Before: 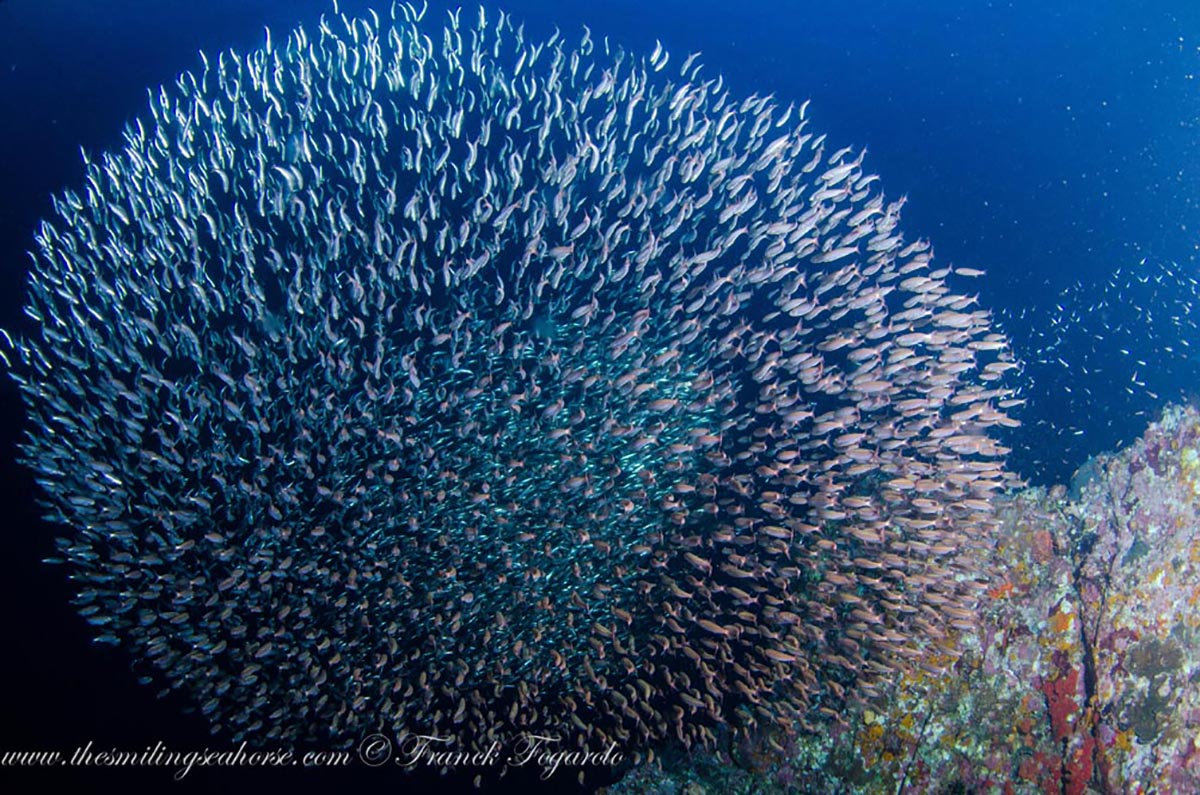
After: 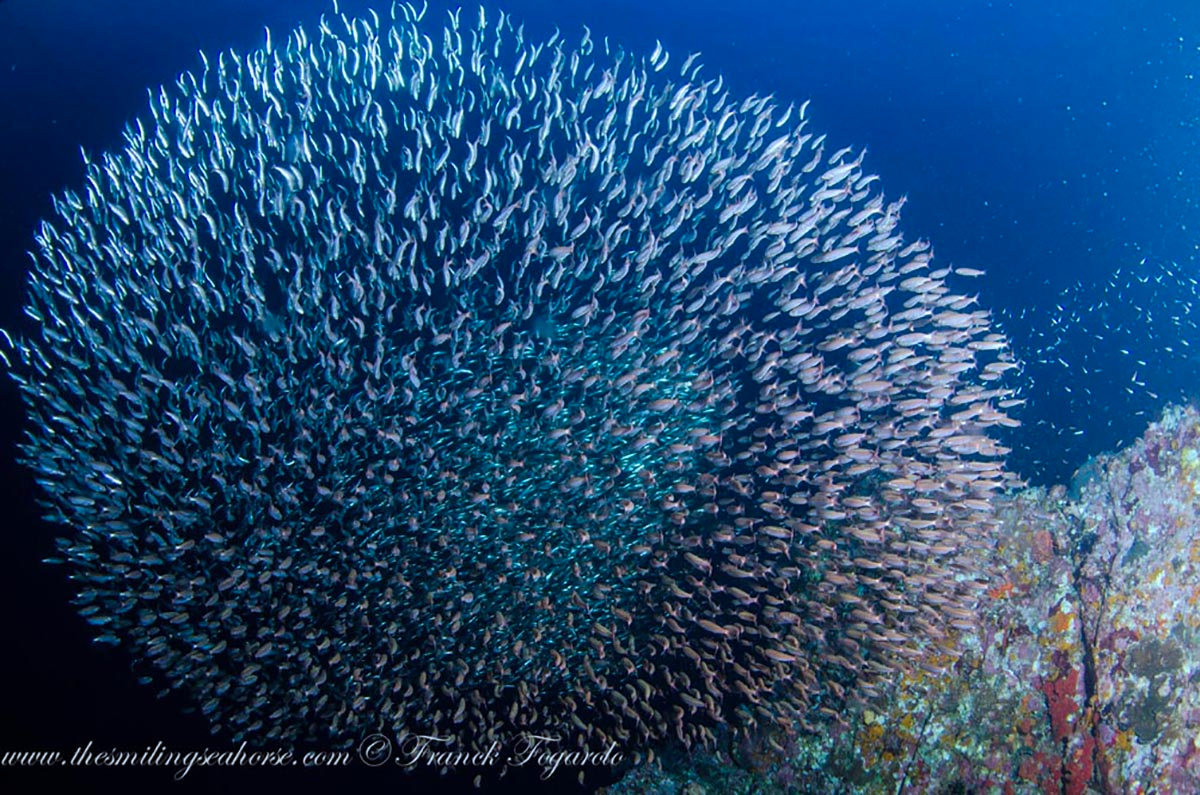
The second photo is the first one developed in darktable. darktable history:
color correction: highlights a* -3.95, highlights b* -10.72
